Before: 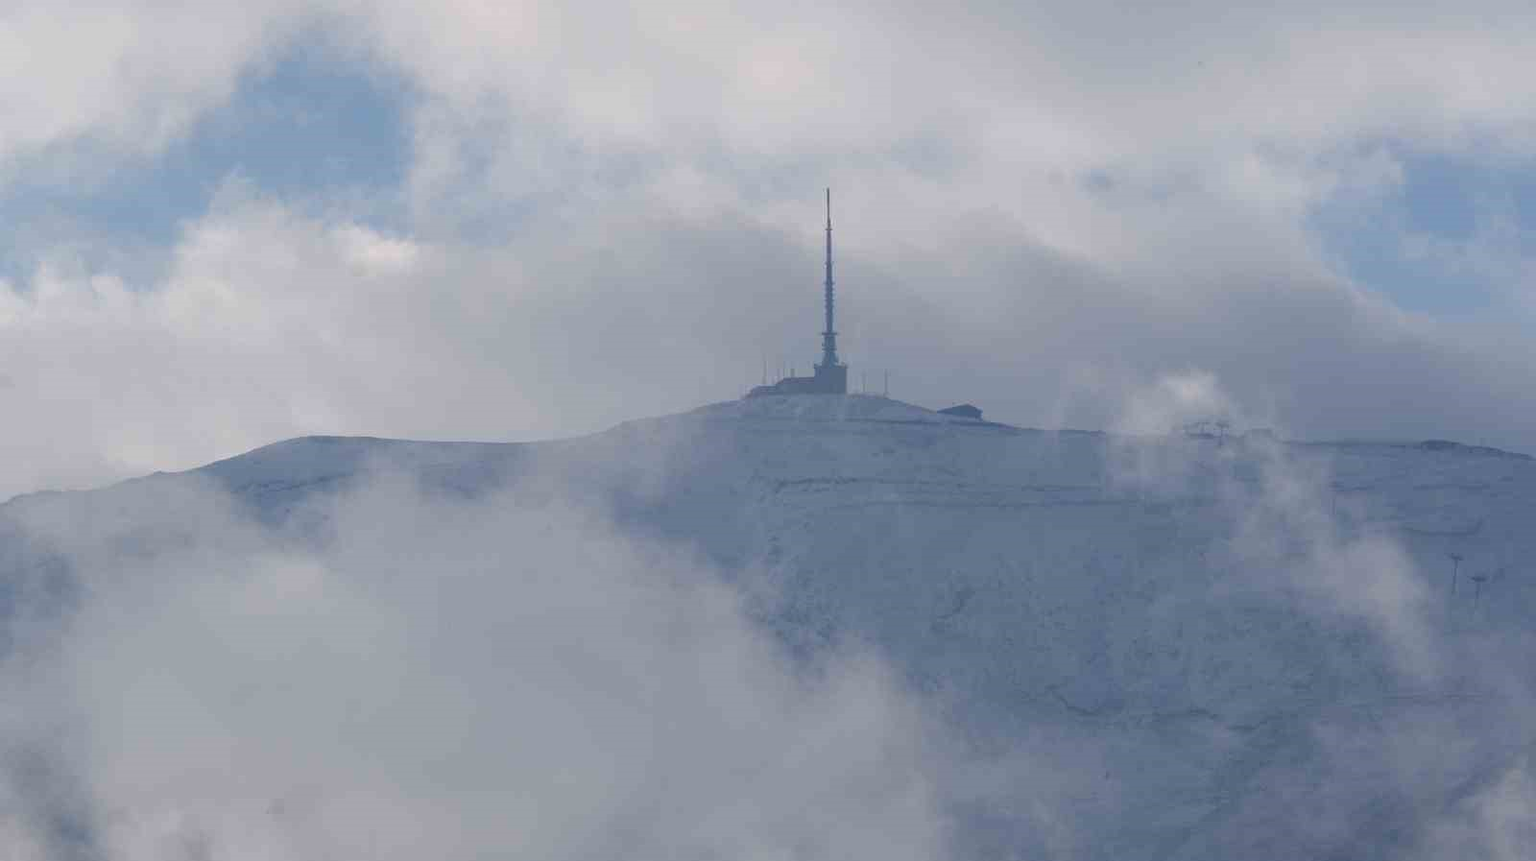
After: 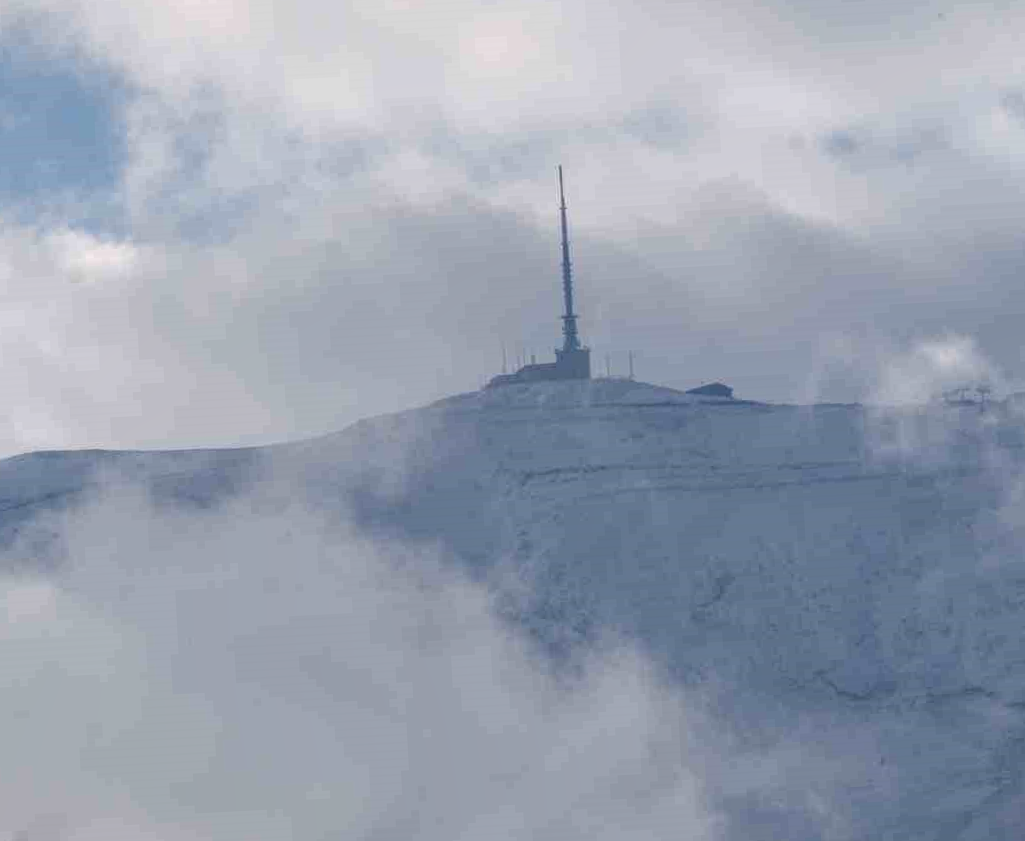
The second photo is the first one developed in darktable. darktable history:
rotate and perspective: rotation -3°, crop left 0.031, crop right 0.968, crop top 0.07, crop bottom 0.93
crop: left 16.899%, right 16.556%
bloom: size 9%, threshold 100%, strength 7%
base curve: preserve colors none
exposure: exposure 0.191 EV, compensate highlight preservation false
local contrast: highlights 99%, shadows 86%, detail 160%, midtone range 0.2
contrast brightness saturation: contrast -0.02, brightness -0.01, saturation 0.03
